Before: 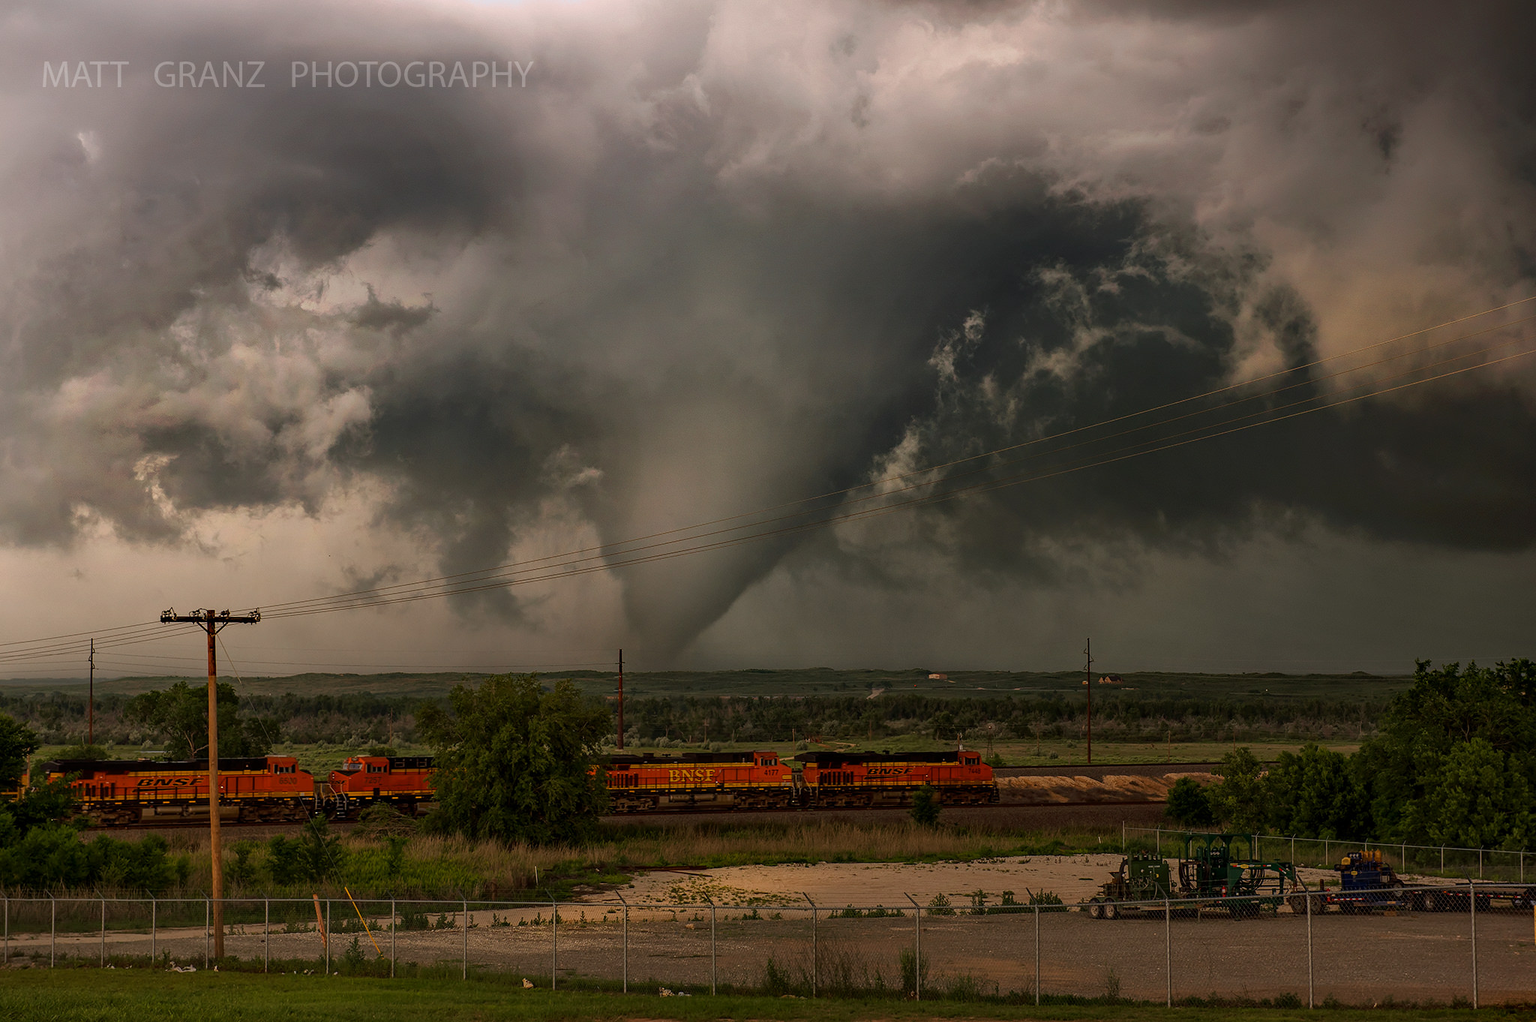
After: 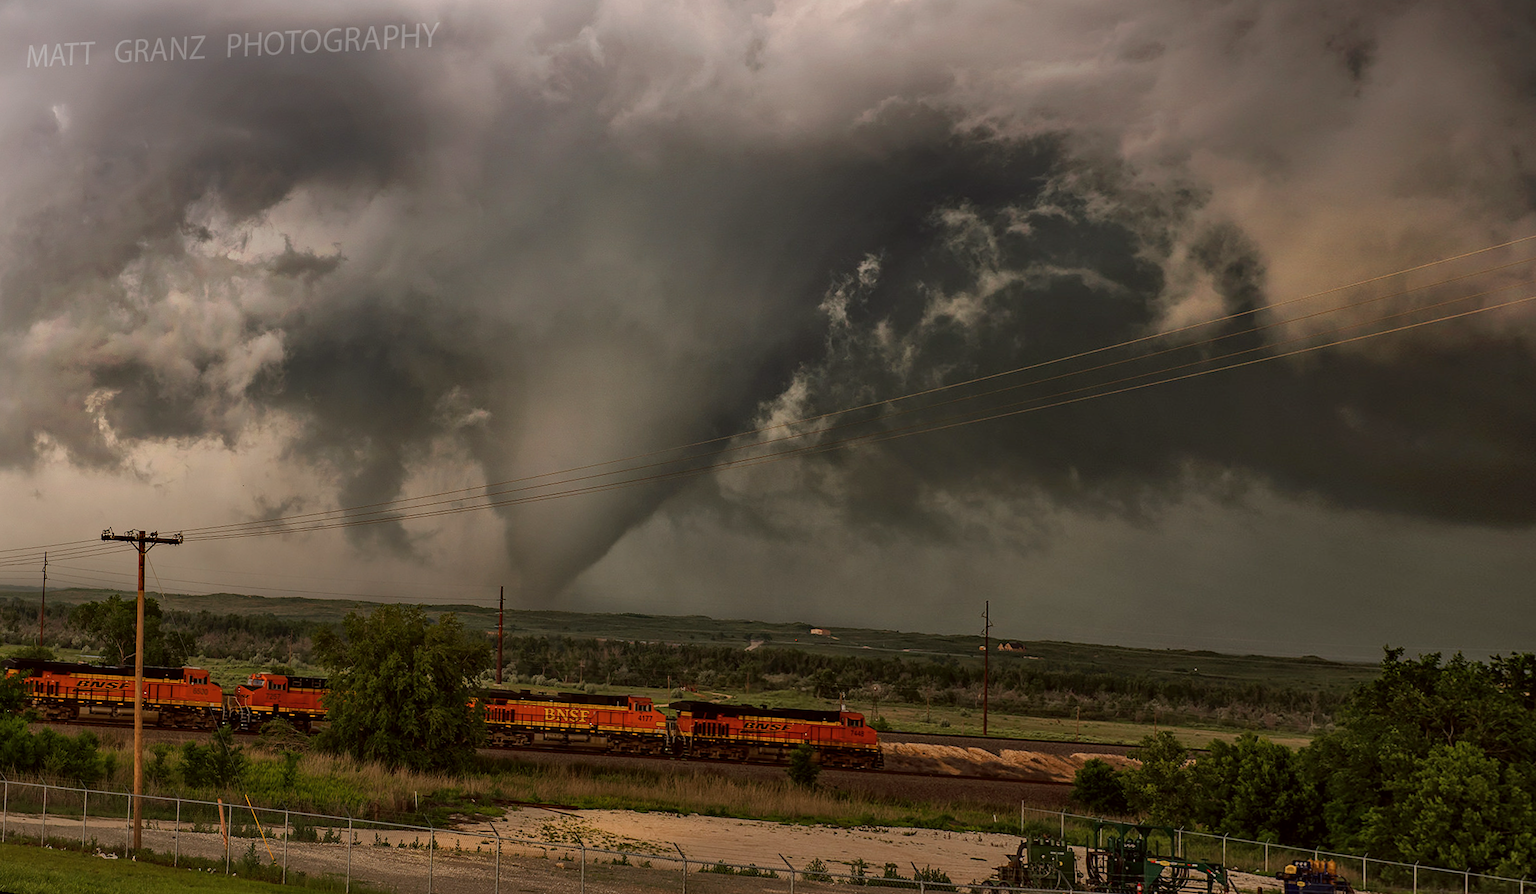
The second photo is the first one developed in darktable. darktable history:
rotate and perspective: rotation 1.69°, lens shift (vertical) -0.023, lens shift (horizontal) -0.291, crop left 0.025, crop right 0.988, crop top 0.092, crop bottom 0.842
color correction: highlights a* -2.73, highlights b* -2.09, shadows a* 2.41, shadows b* 2.73
shadows and highlights: shadows 37.27, highlights -28.18, soften with gaussian
